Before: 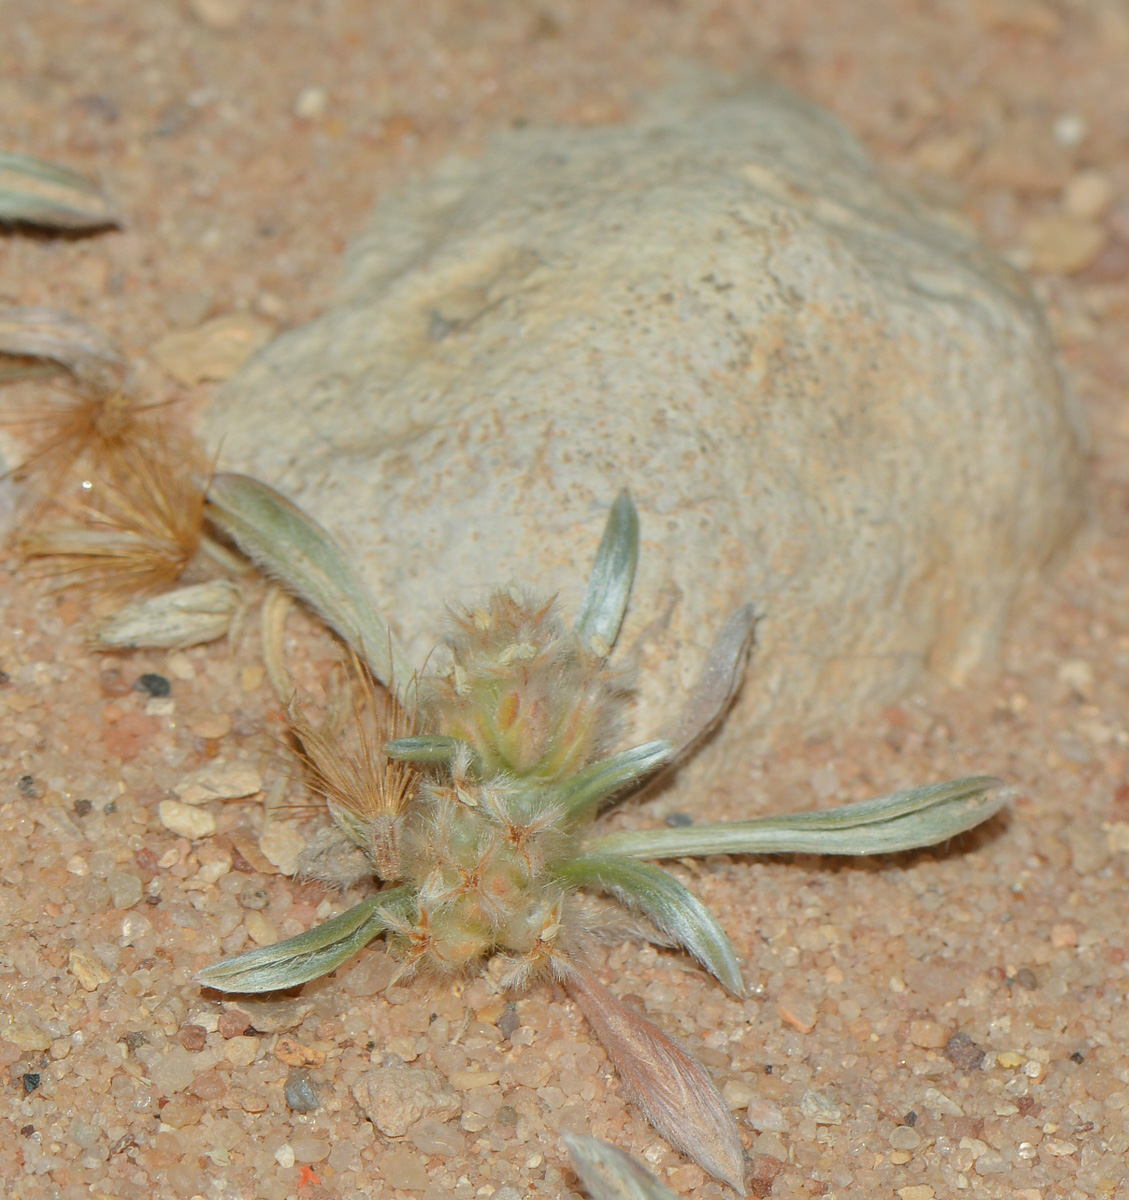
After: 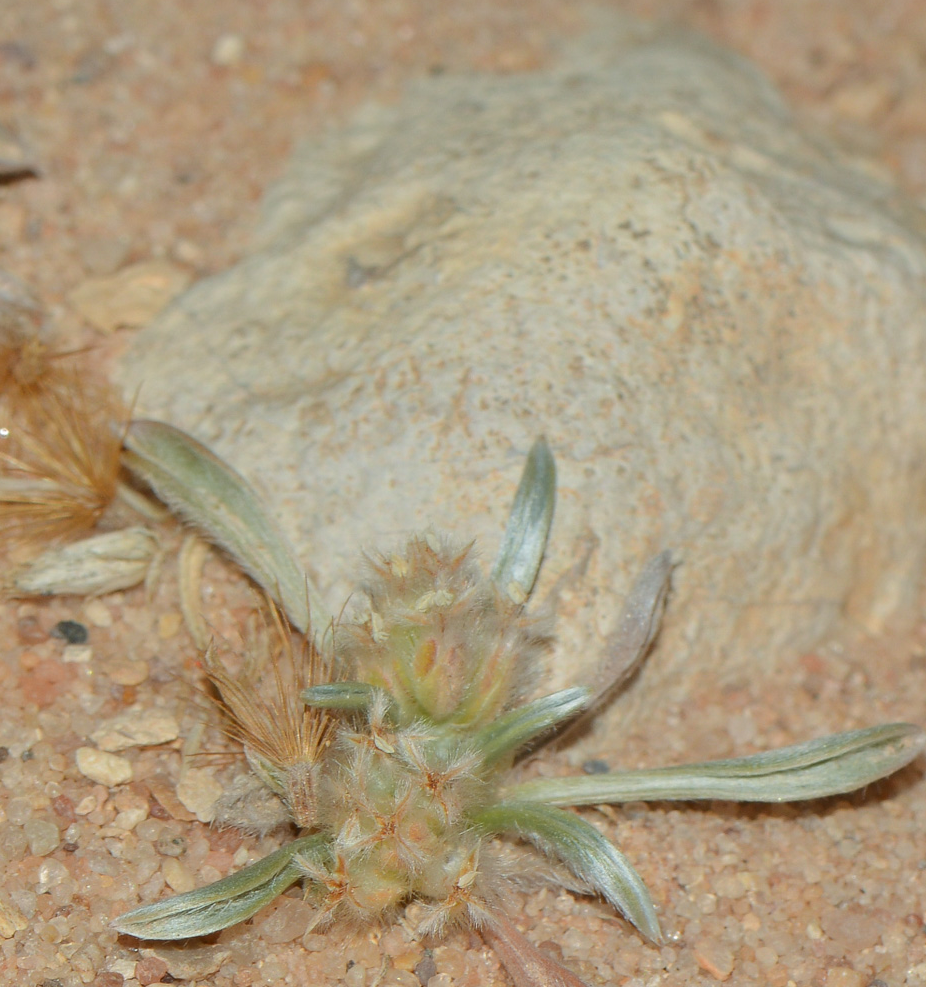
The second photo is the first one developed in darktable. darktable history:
crop and rotate: left 7.405%, top 4.428%, right 10.564%, bottom 13.259%
